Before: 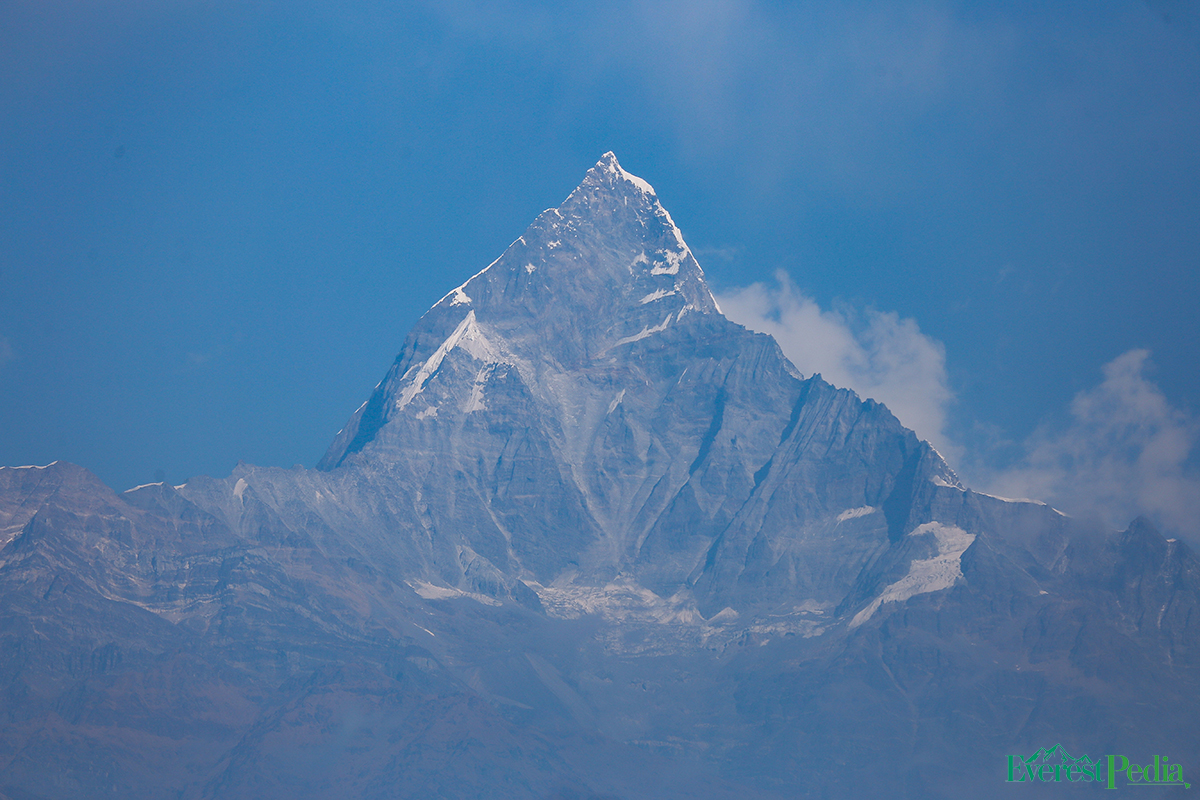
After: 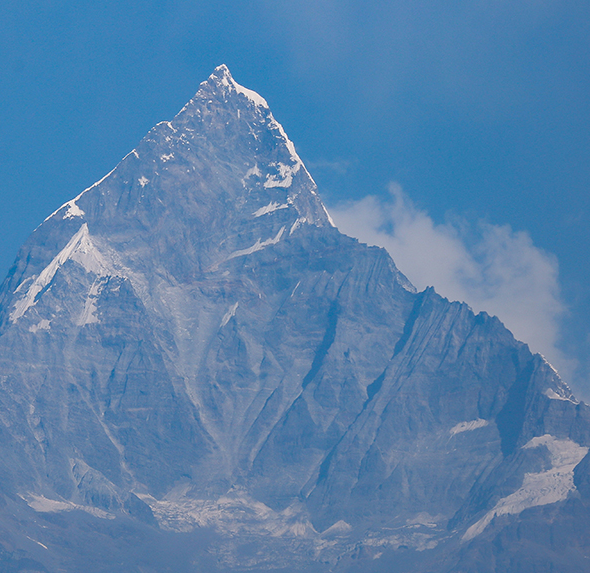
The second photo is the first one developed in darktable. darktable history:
crop: left 32.26%, top 10.956%, right 18.55%, bottom 17.393%
